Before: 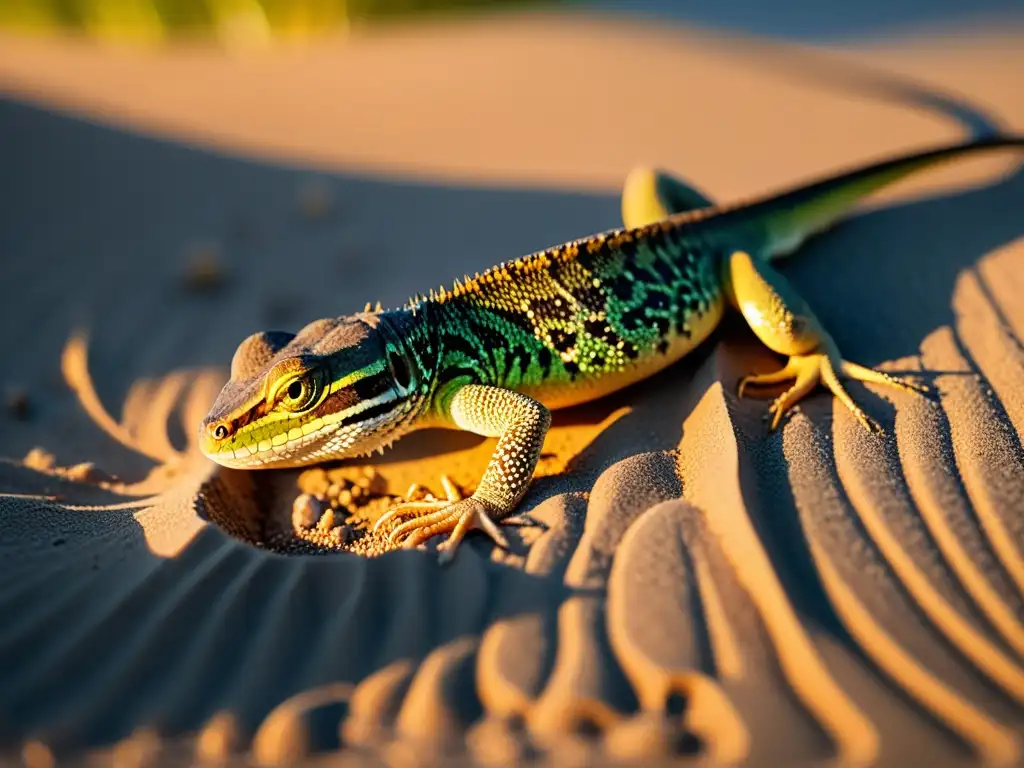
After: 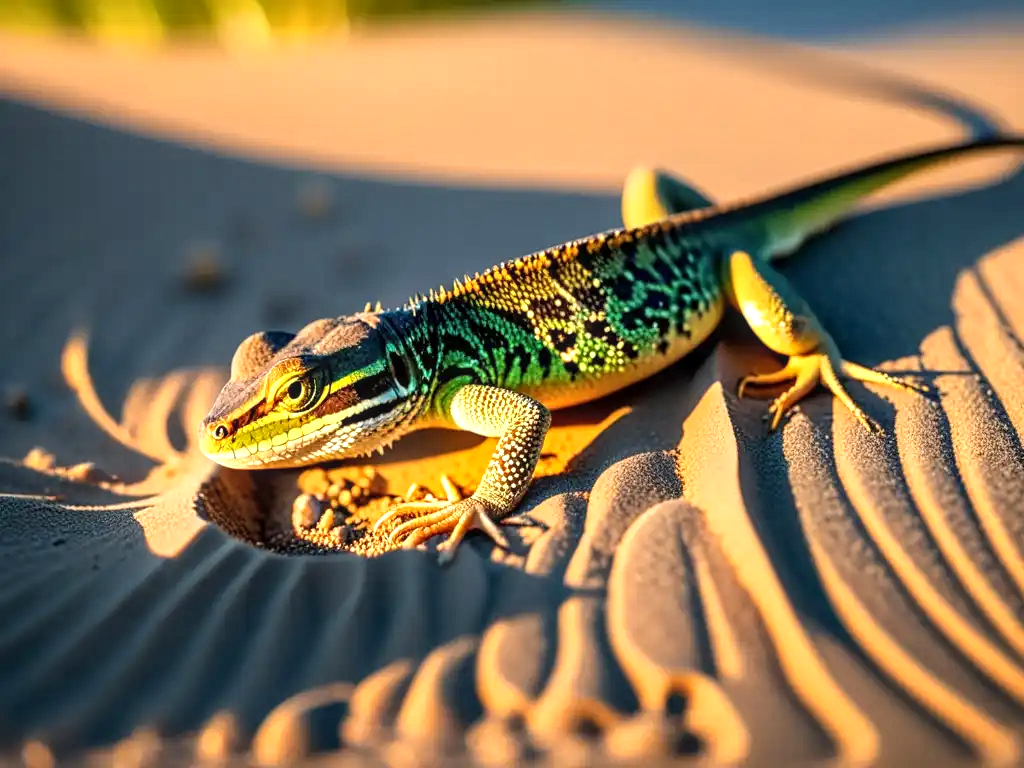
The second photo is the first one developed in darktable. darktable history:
exposure: exposure 0.525 EV, compensate highlight preservation false
local contrast: on, module defaults
